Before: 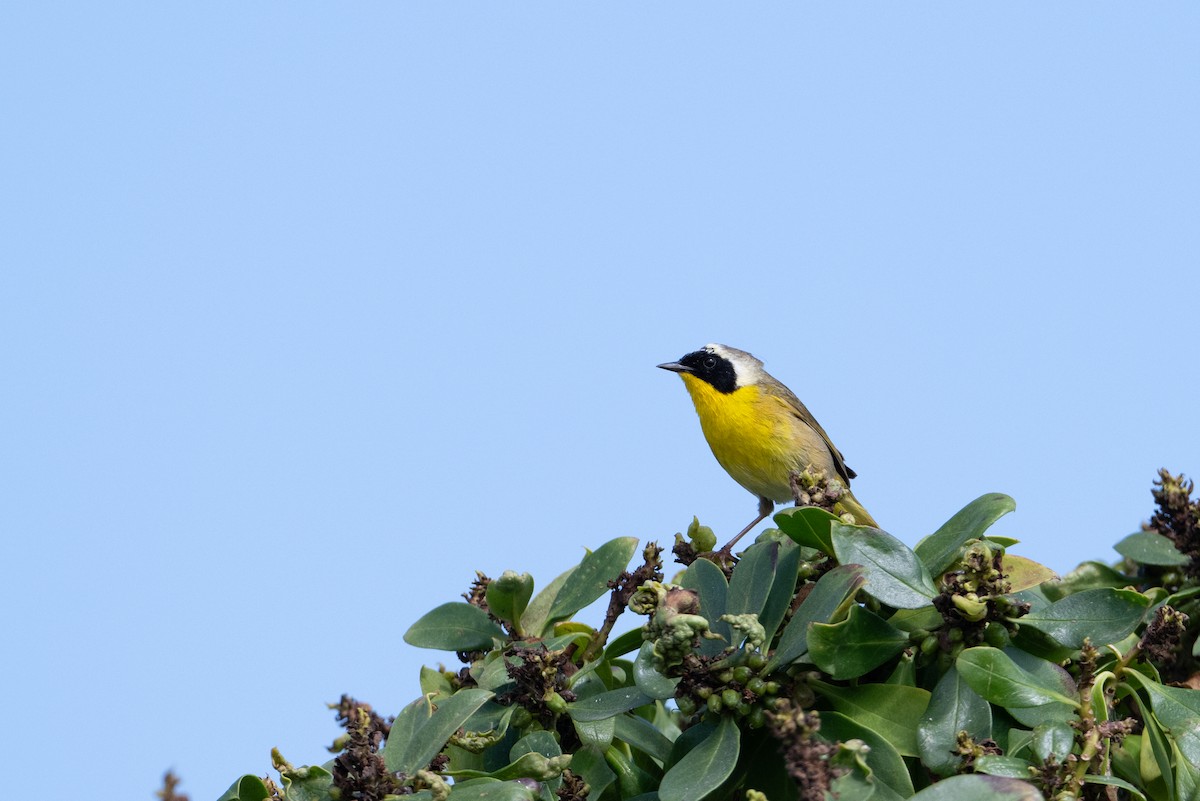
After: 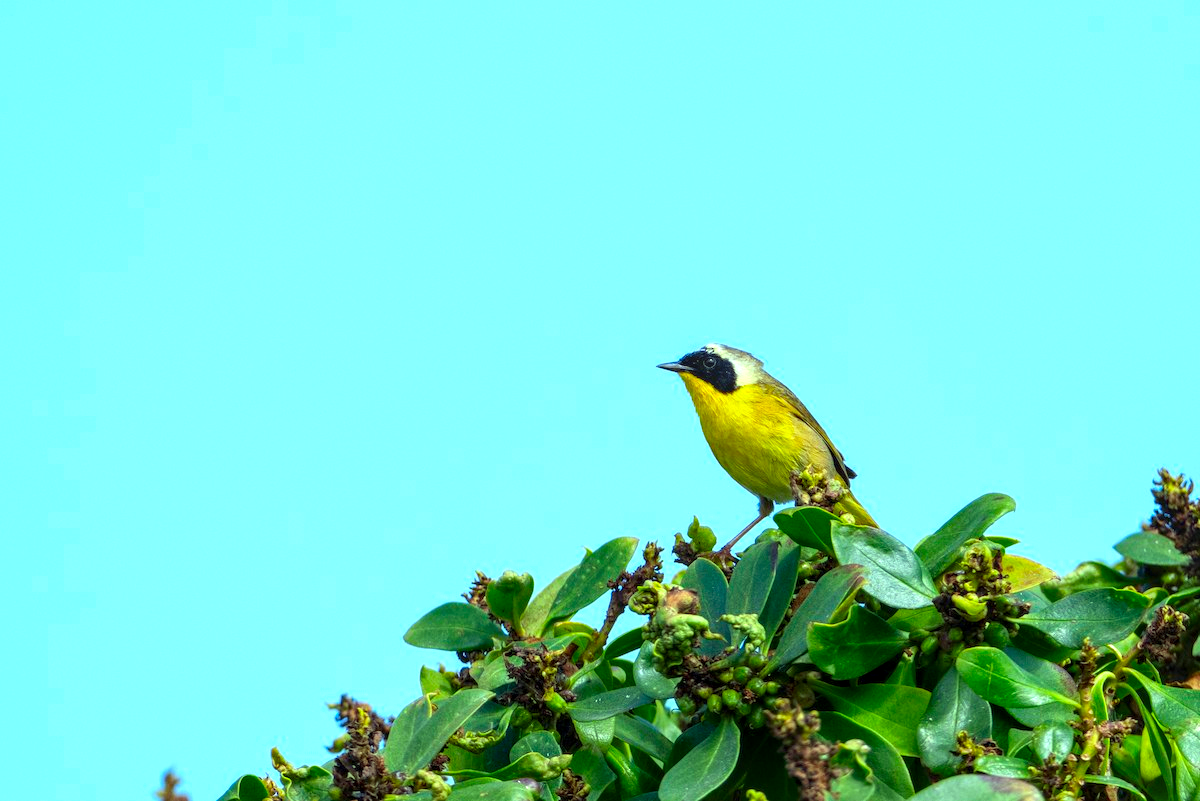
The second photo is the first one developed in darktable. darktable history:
color correction: highlights a* -11.22, highlights b* 9.87, saturation 1.71
exposure: black level correction 0, exposure 0.597 EV, compensate highlight preservation false
local contrast: detail 130%
